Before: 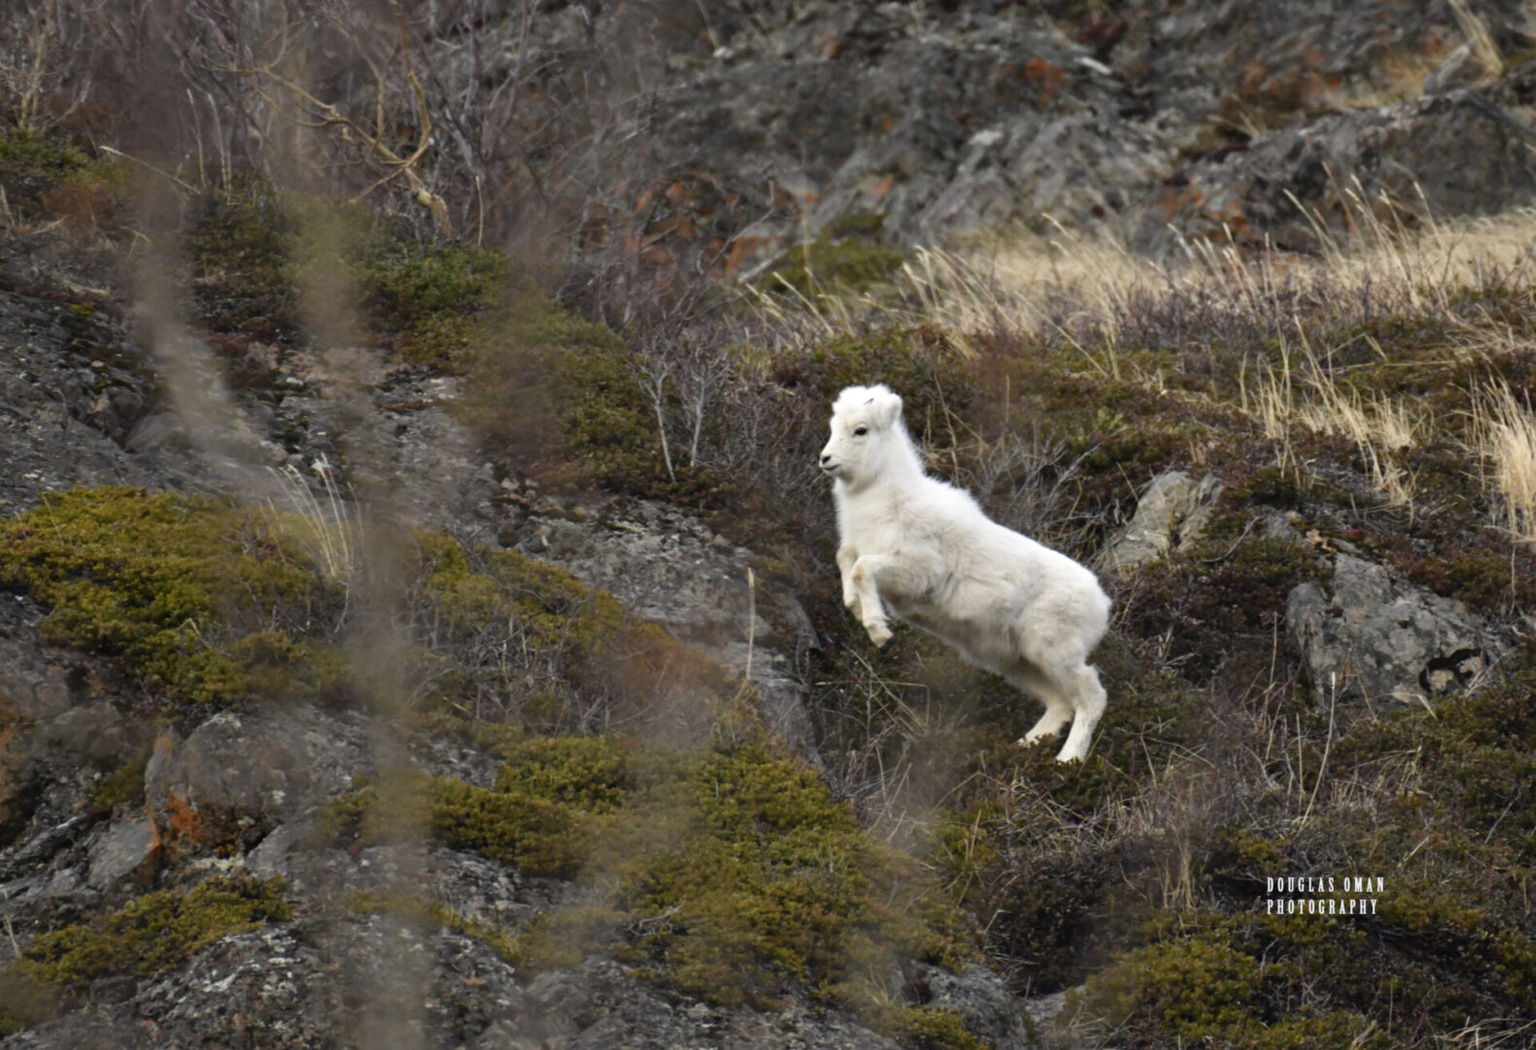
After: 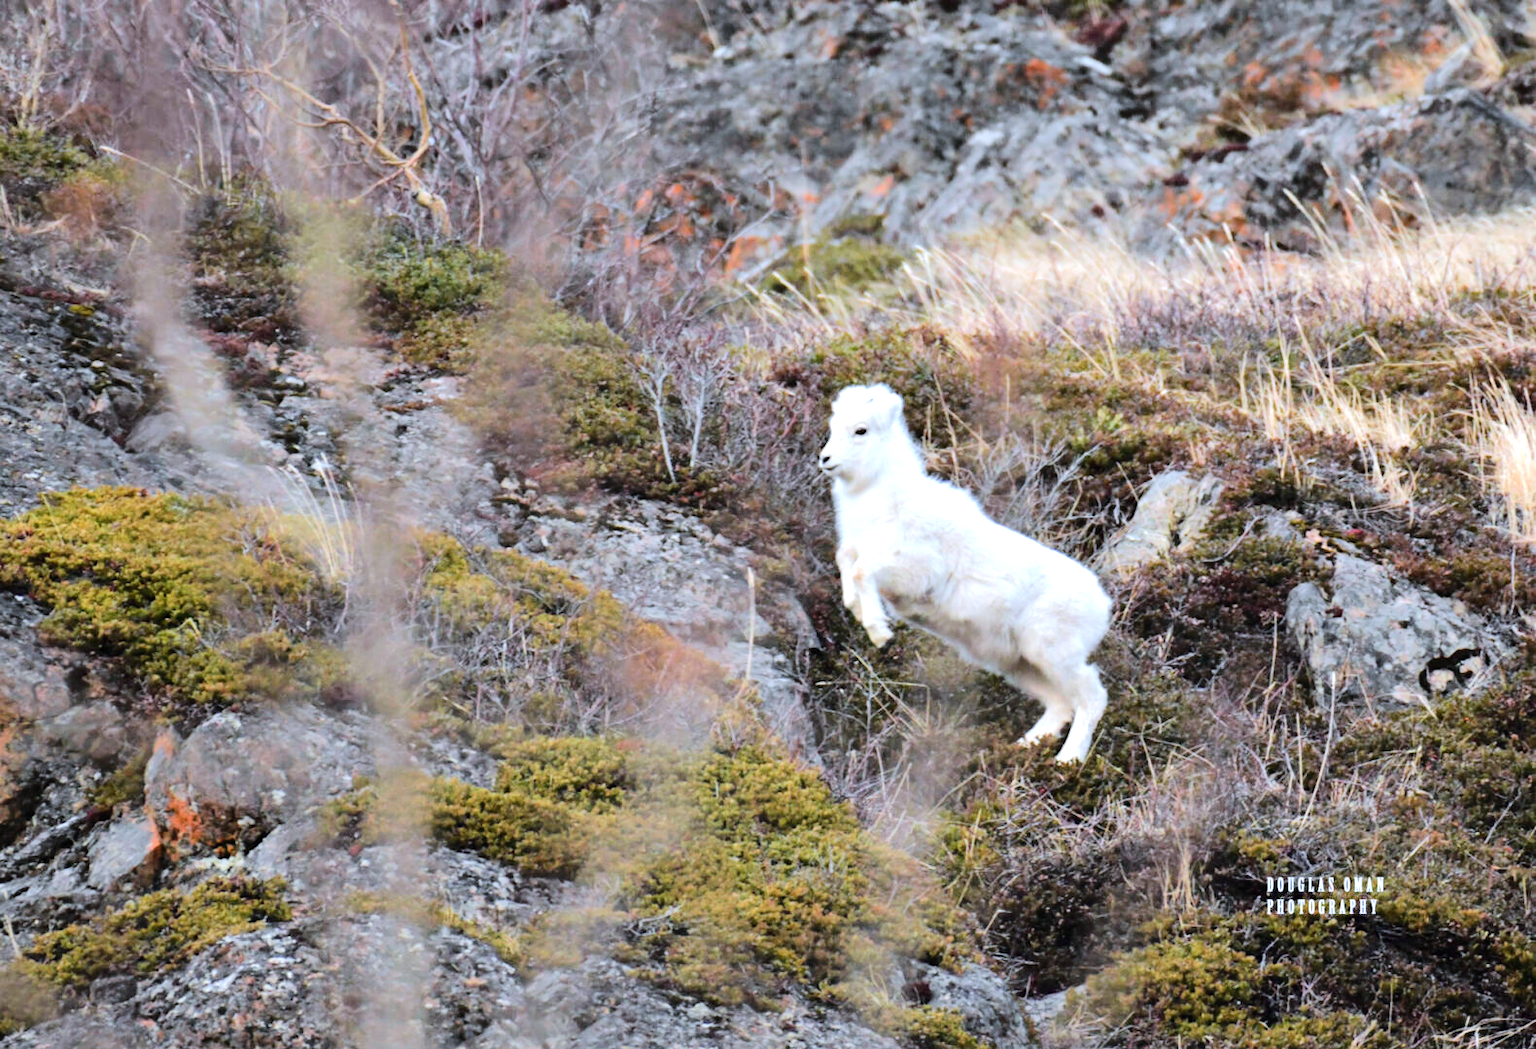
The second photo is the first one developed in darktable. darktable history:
exposure: exposure 0.6 EV, compensate highlight preservation false
color correction: highlights a* -1.95, highlights b* -18.23
tone equalizer: -7 EV 0.149 EV, -6 EV 0.597 EV, -5 EV 1.16 EV, -4 EV 1.3 EV, -3 EV 1.12 EV, -2 EV 0.6 EV, -1 EV 0.151 EV, edges refinement/feathering 500, mask exposure compensation -1.57 EV, preserve details no
